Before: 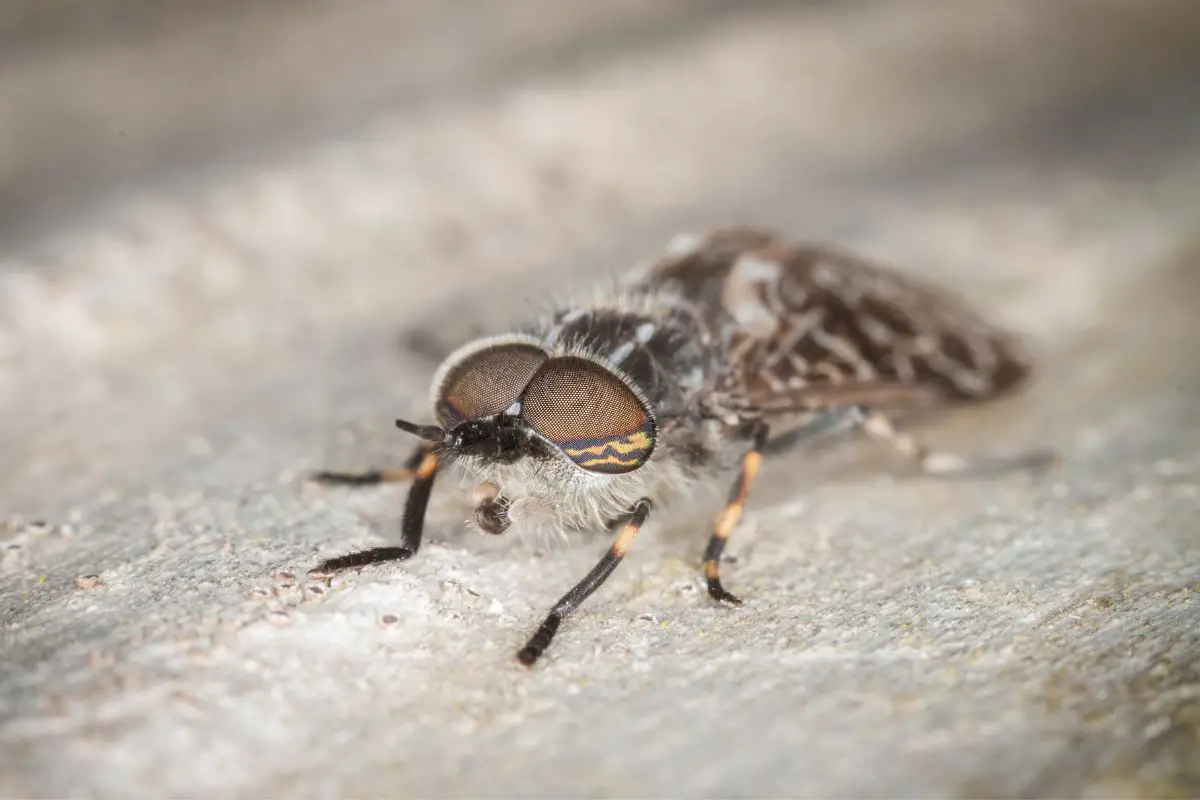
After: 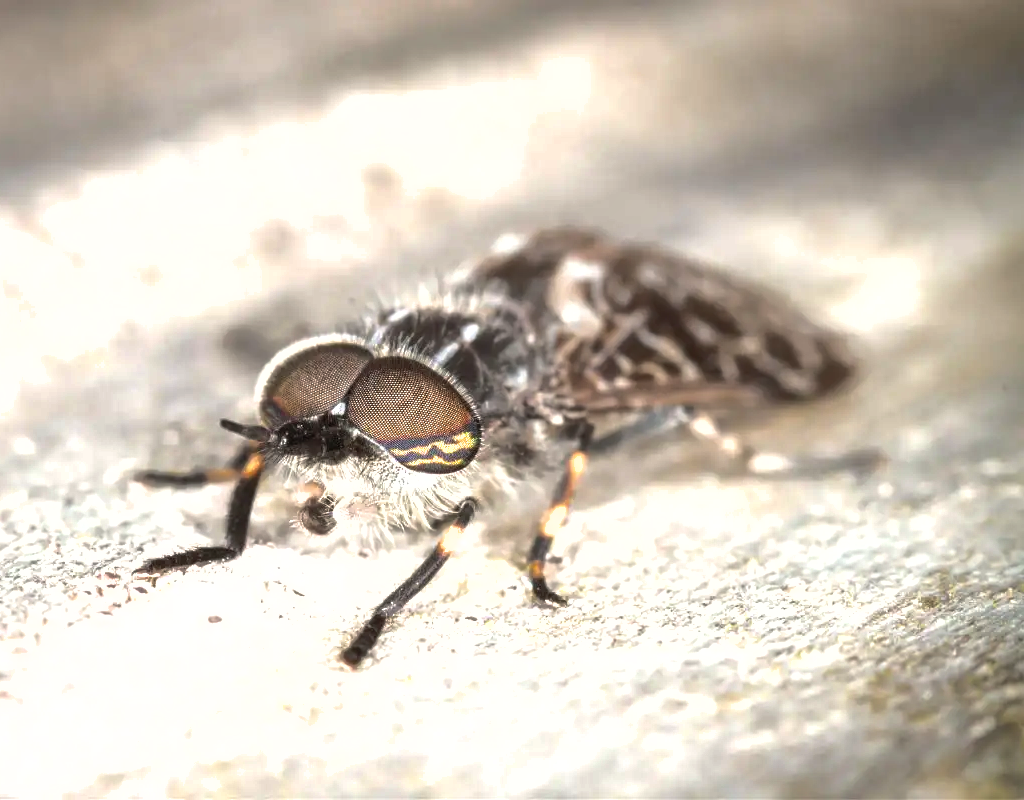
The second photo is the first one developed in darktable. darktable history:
tone equalizer: -8 EV -1.08 EV, -7 EV -1.01 EV, -6 EV -0.867 EV, -5 EV -0.578 EV, -3 EV 0.578 EV, -2 EV 0.867 EV, -1 EV 1.01 EV, +0 EV 1.08 EV, edges refinement/feathering 500, mask exposure compensation -1.57 EV, preserve details no
shadows and highlights: on, module defaults
crop and rotate: left 14.584%
